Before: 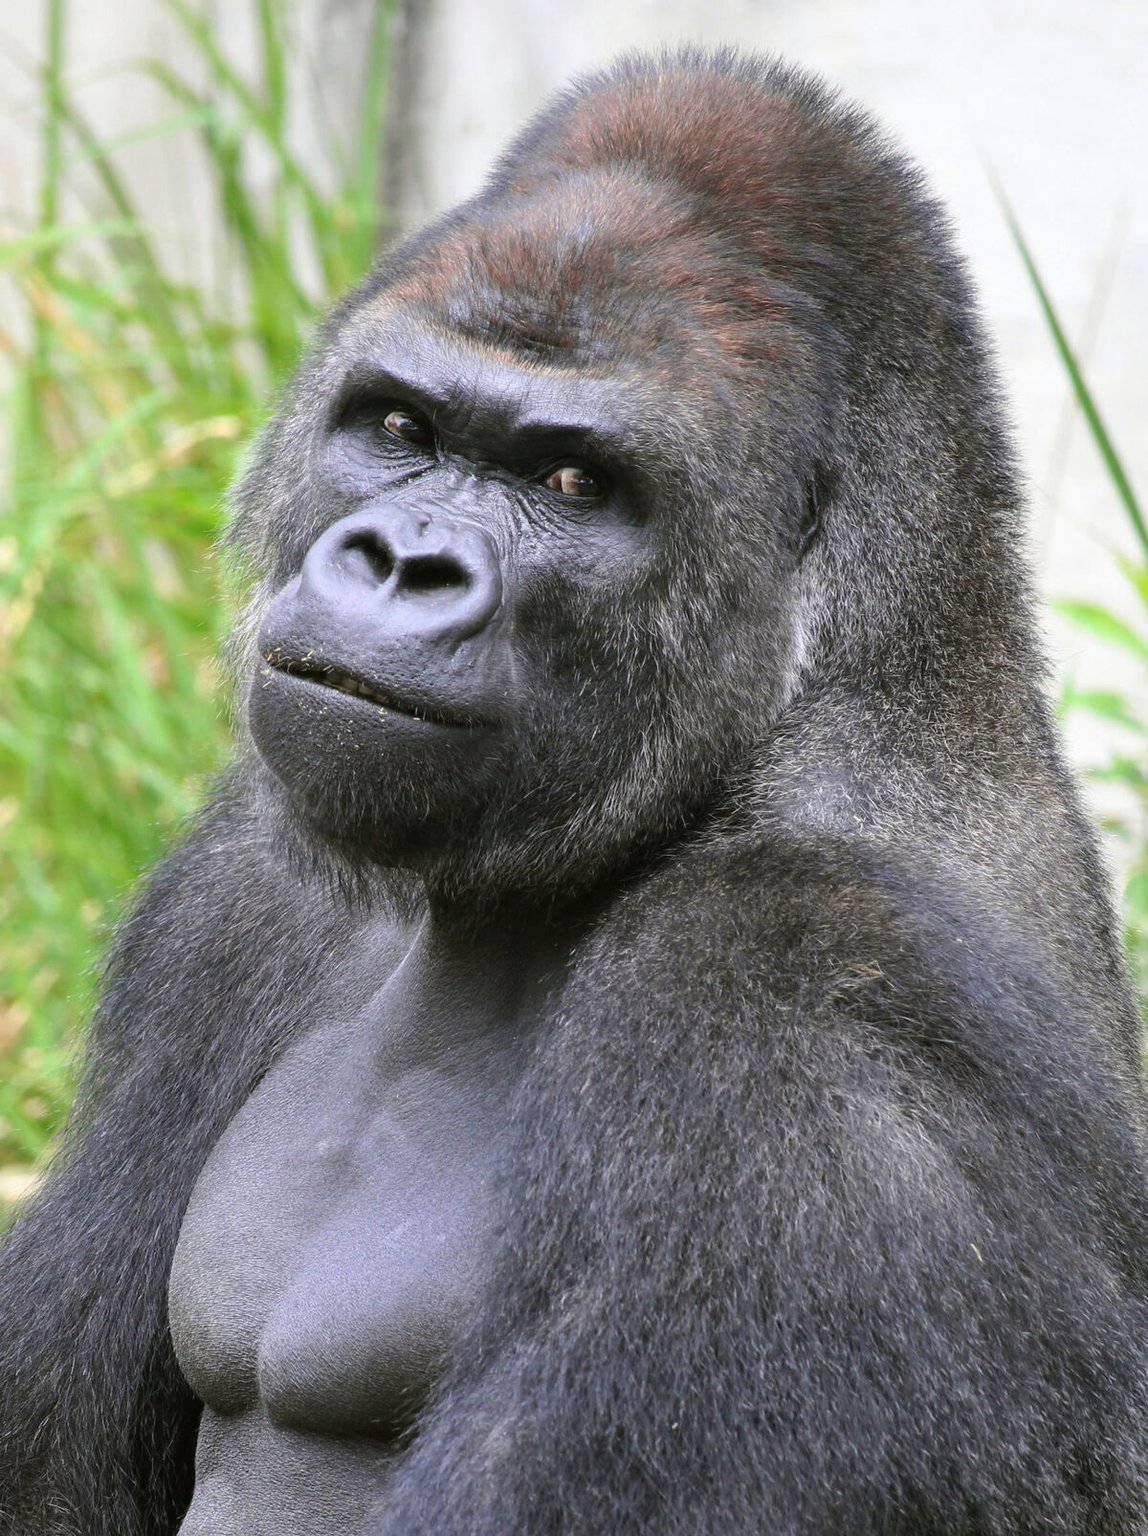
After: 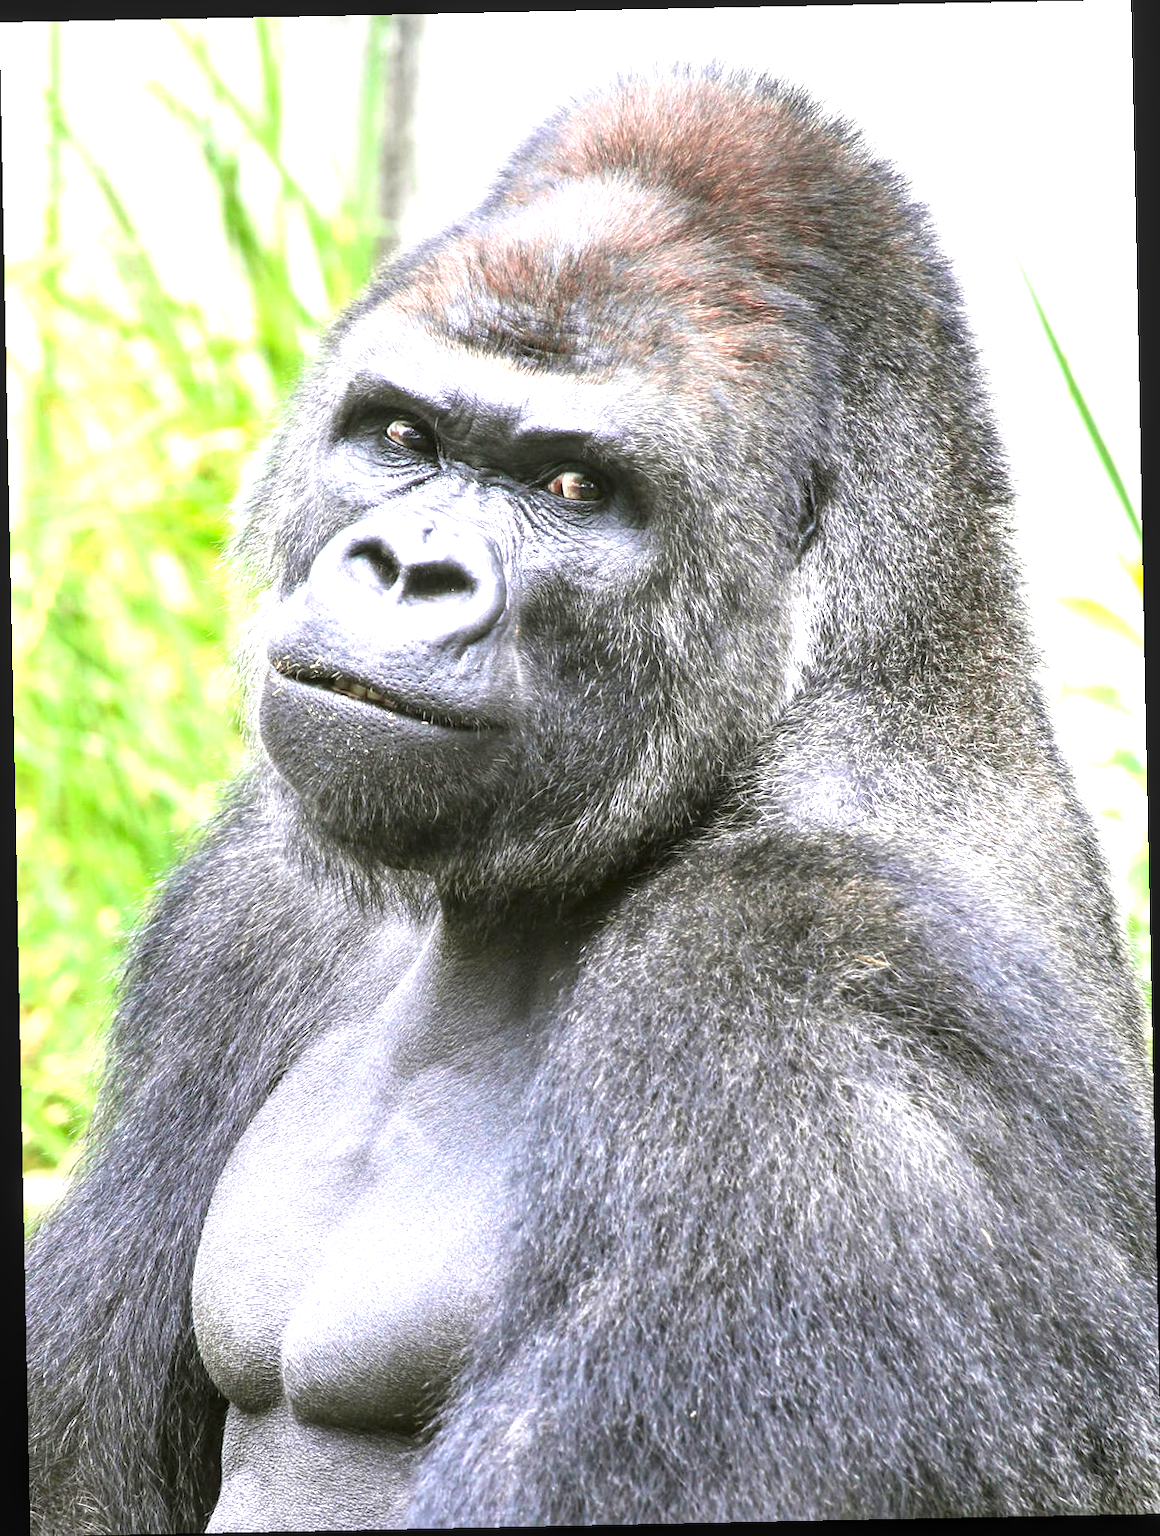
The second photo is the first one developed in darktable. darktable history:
exposure: black level correction 0, exposure 1.55 EV, compensate exposure bias true, compensate highlight preservation false
local contrast: on, module defaults
rotate and perspective: rotation -1.17°, automatic cropping off
